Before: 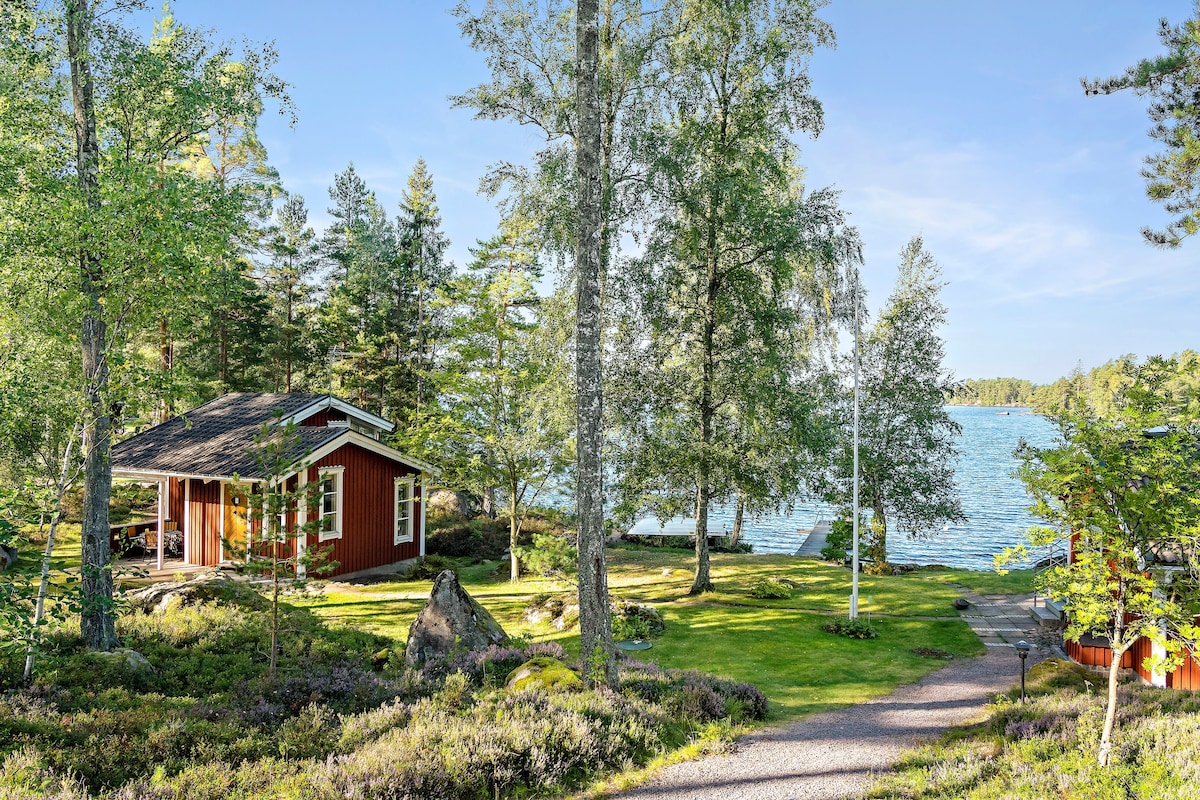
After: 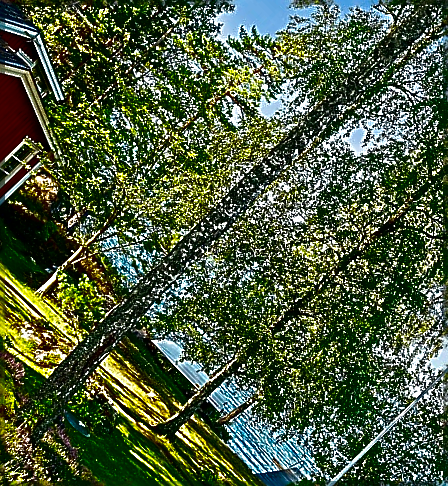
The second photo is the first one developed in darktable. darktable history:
contrast brightness saturation: brightness -0.987, saturation 0.998
sharpen: amount 1.875
crop and rotate: angle -45.18°, top 16.703%, right 0.969%, bottom 11.725%
